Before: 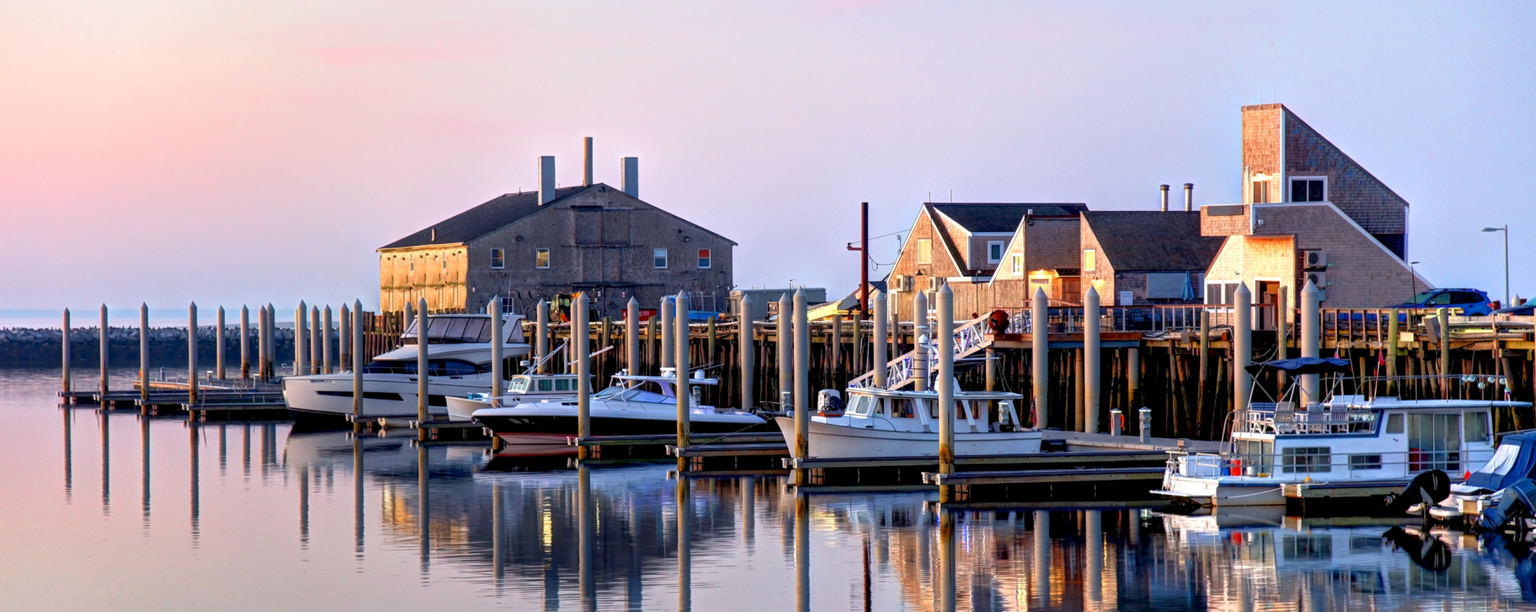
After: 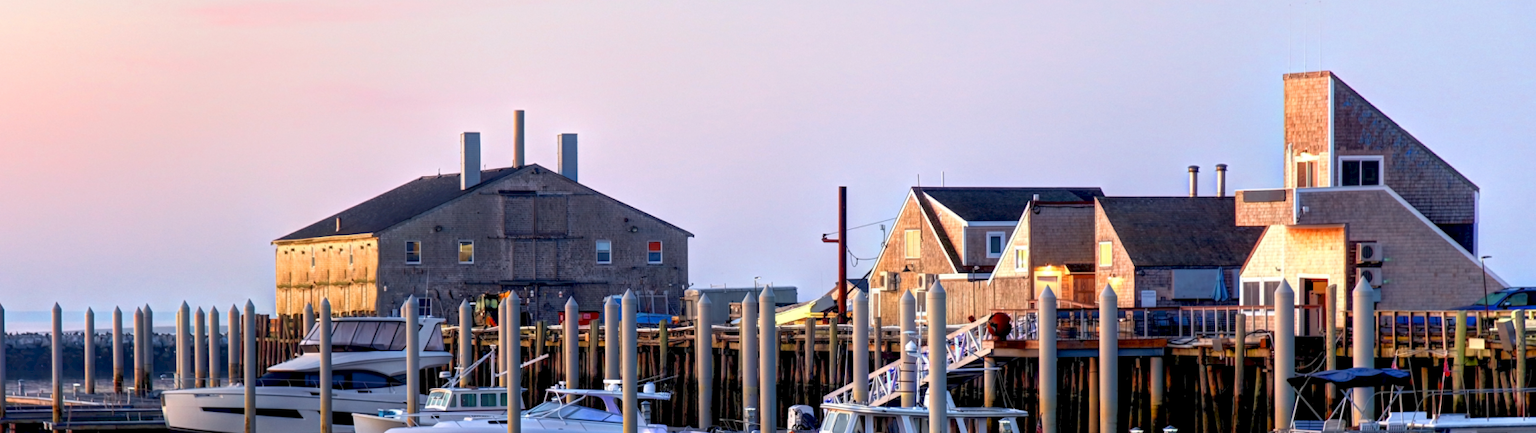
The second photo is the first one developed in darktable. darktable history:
crop and rotate: left 9.419%, top 7.145%, right 5.07%, bottom 32.178%
